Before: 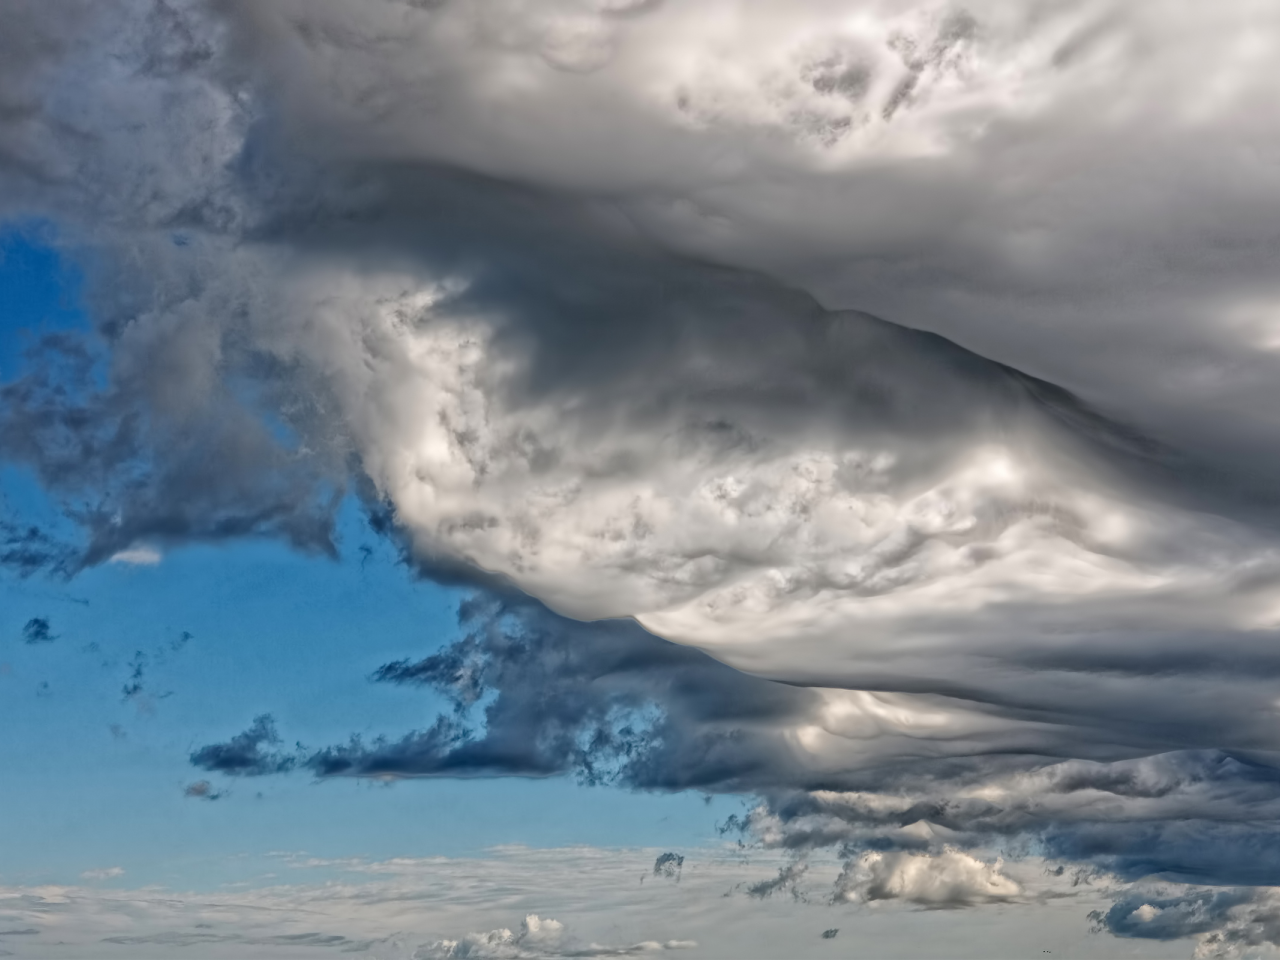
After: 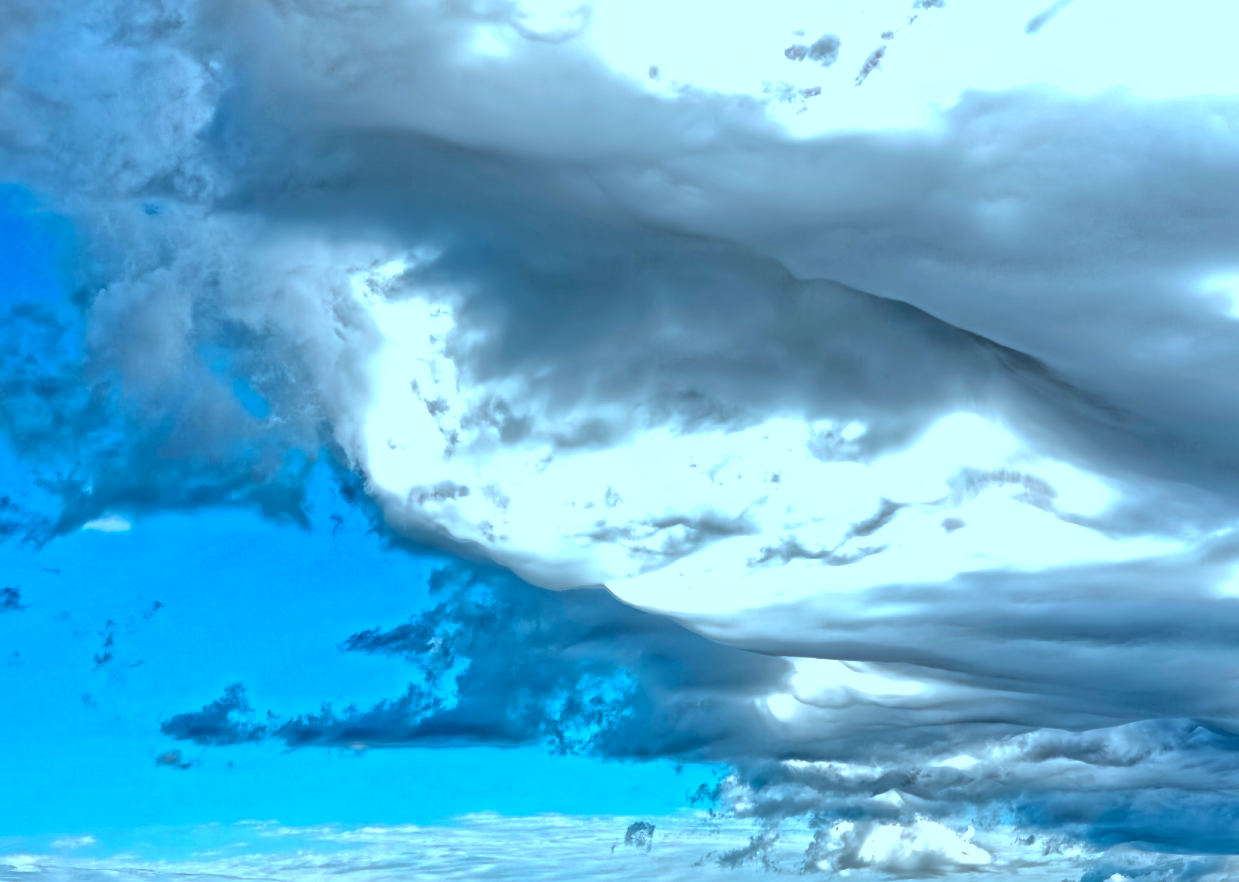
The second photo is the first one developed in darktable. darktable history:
color calibration: illuminant Planckian (black body), x 0.368, y 0.361, temperature 4274.59 K, gamut compression 1.69
crop: left 2.338%, top 3.242%, right 0.864%, bottom 4.873%
exposure: exposure 1.137 EV, compensate highlight preservation false
shadows and highlights: highlights -60.02
color correction: highlights a* -10.46, highlights b* -19.84
